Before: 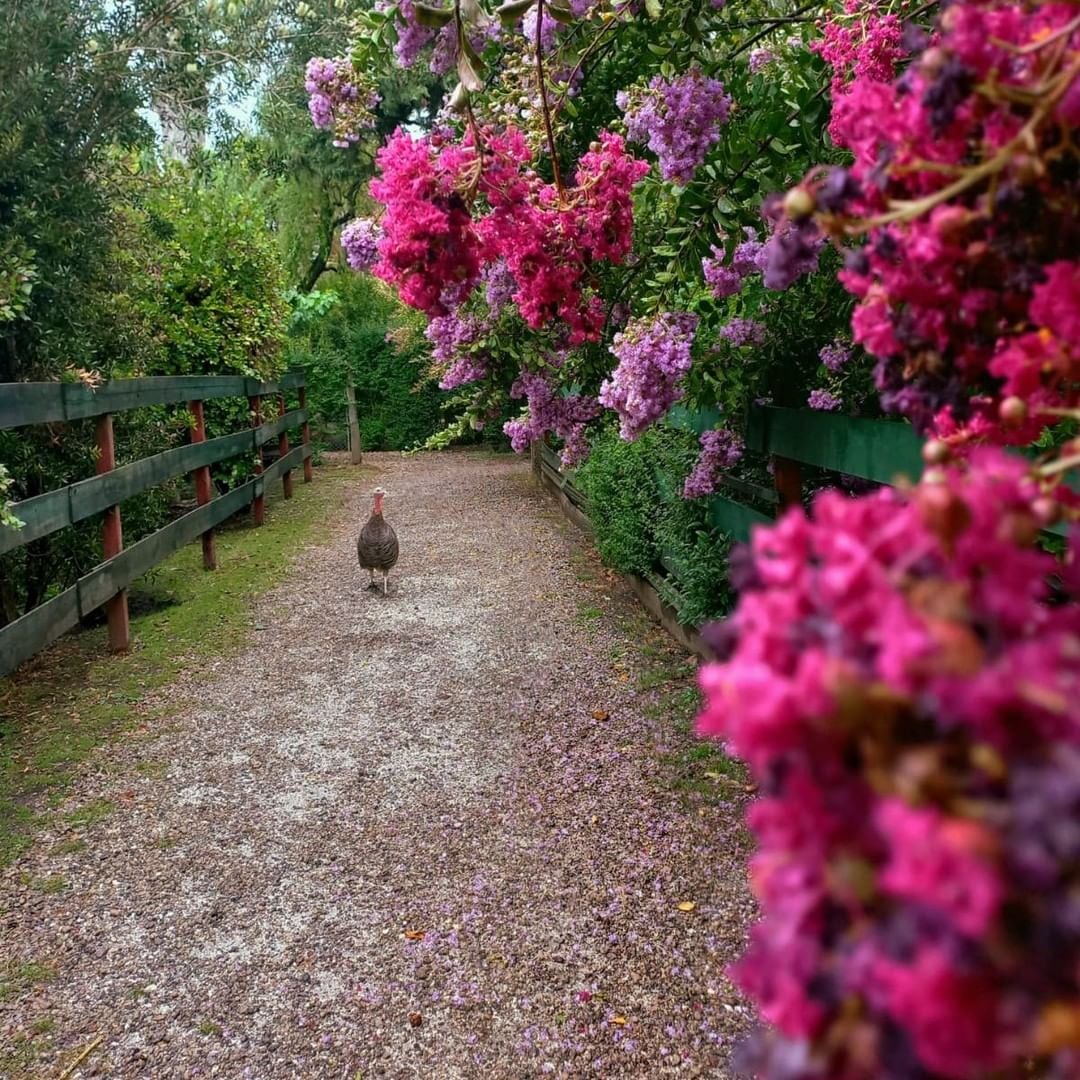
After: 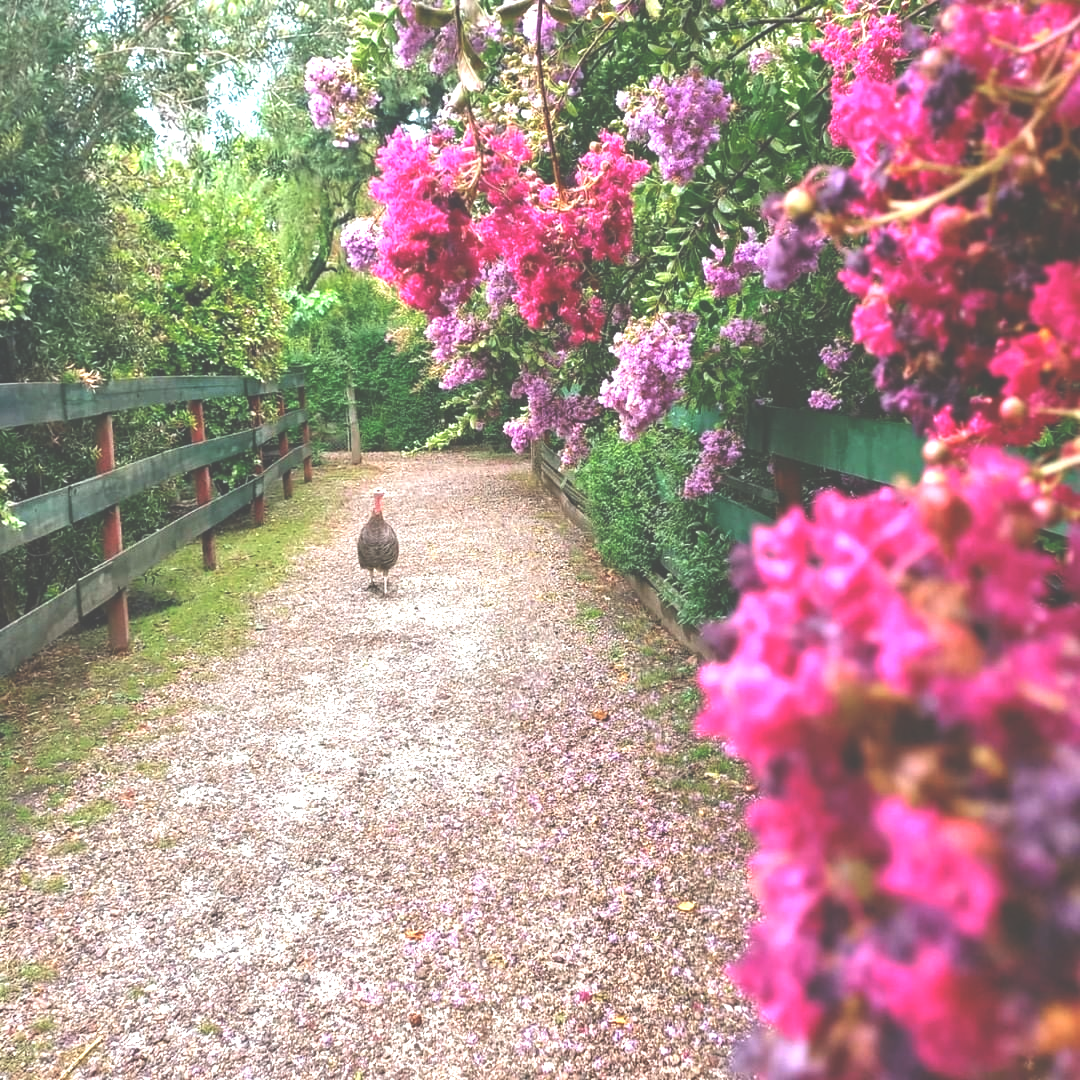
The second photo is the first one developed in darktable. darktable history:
exposure: black level correction -0.023, exposure 1.397 EV, compensate exposure bias true, compensate highlight preservation false
